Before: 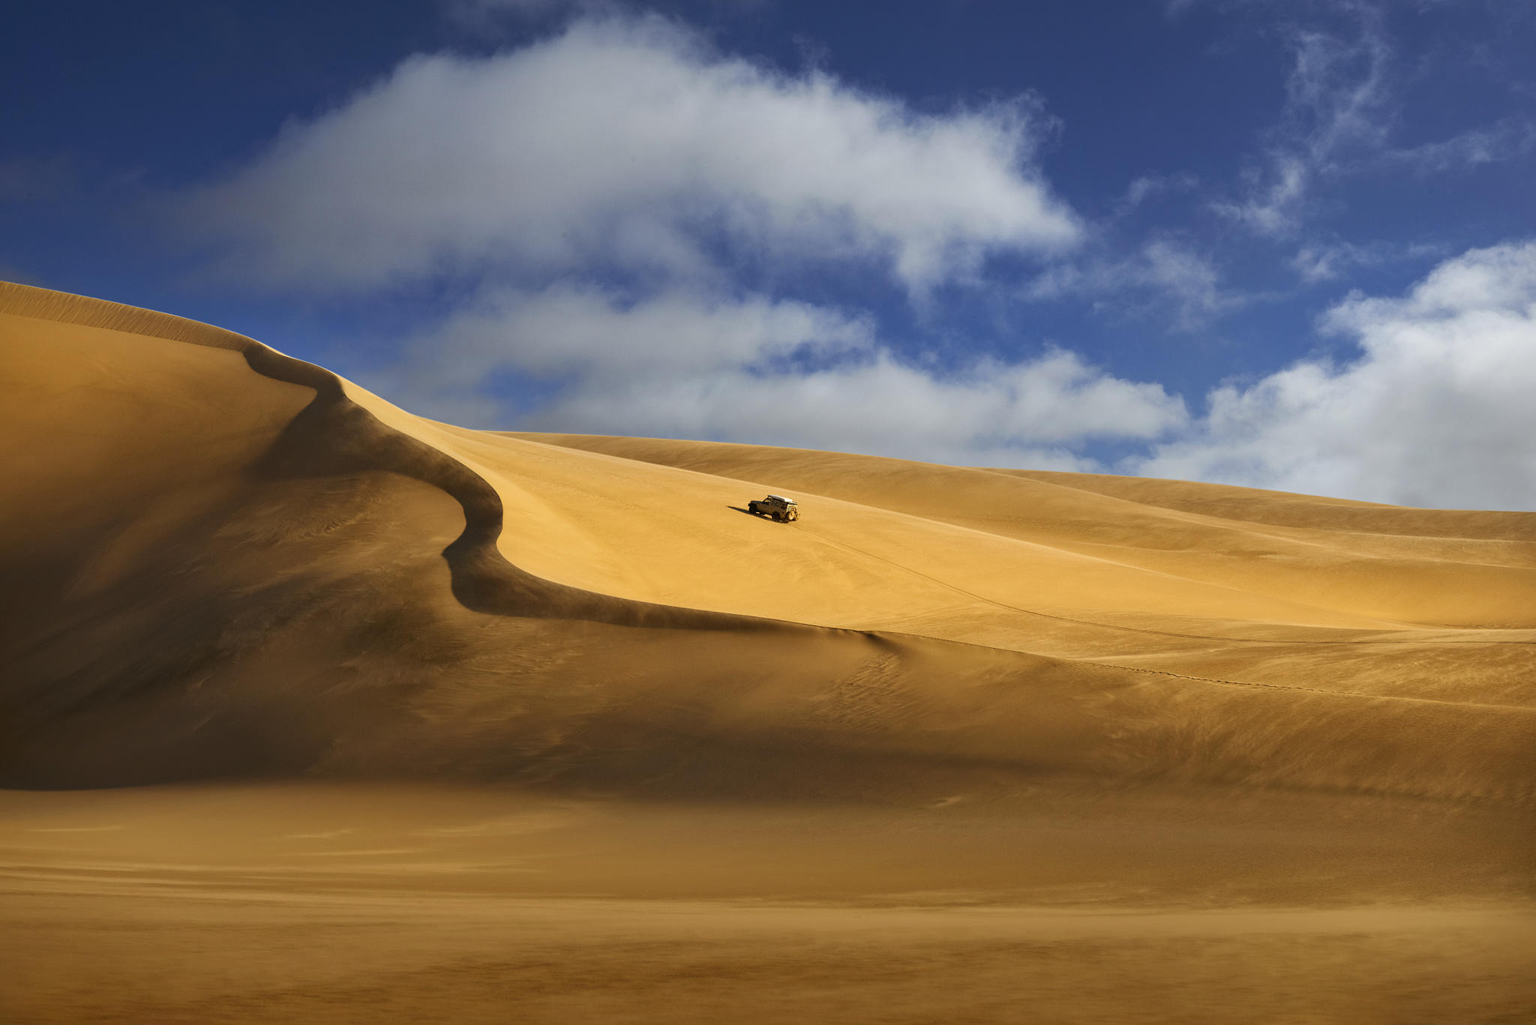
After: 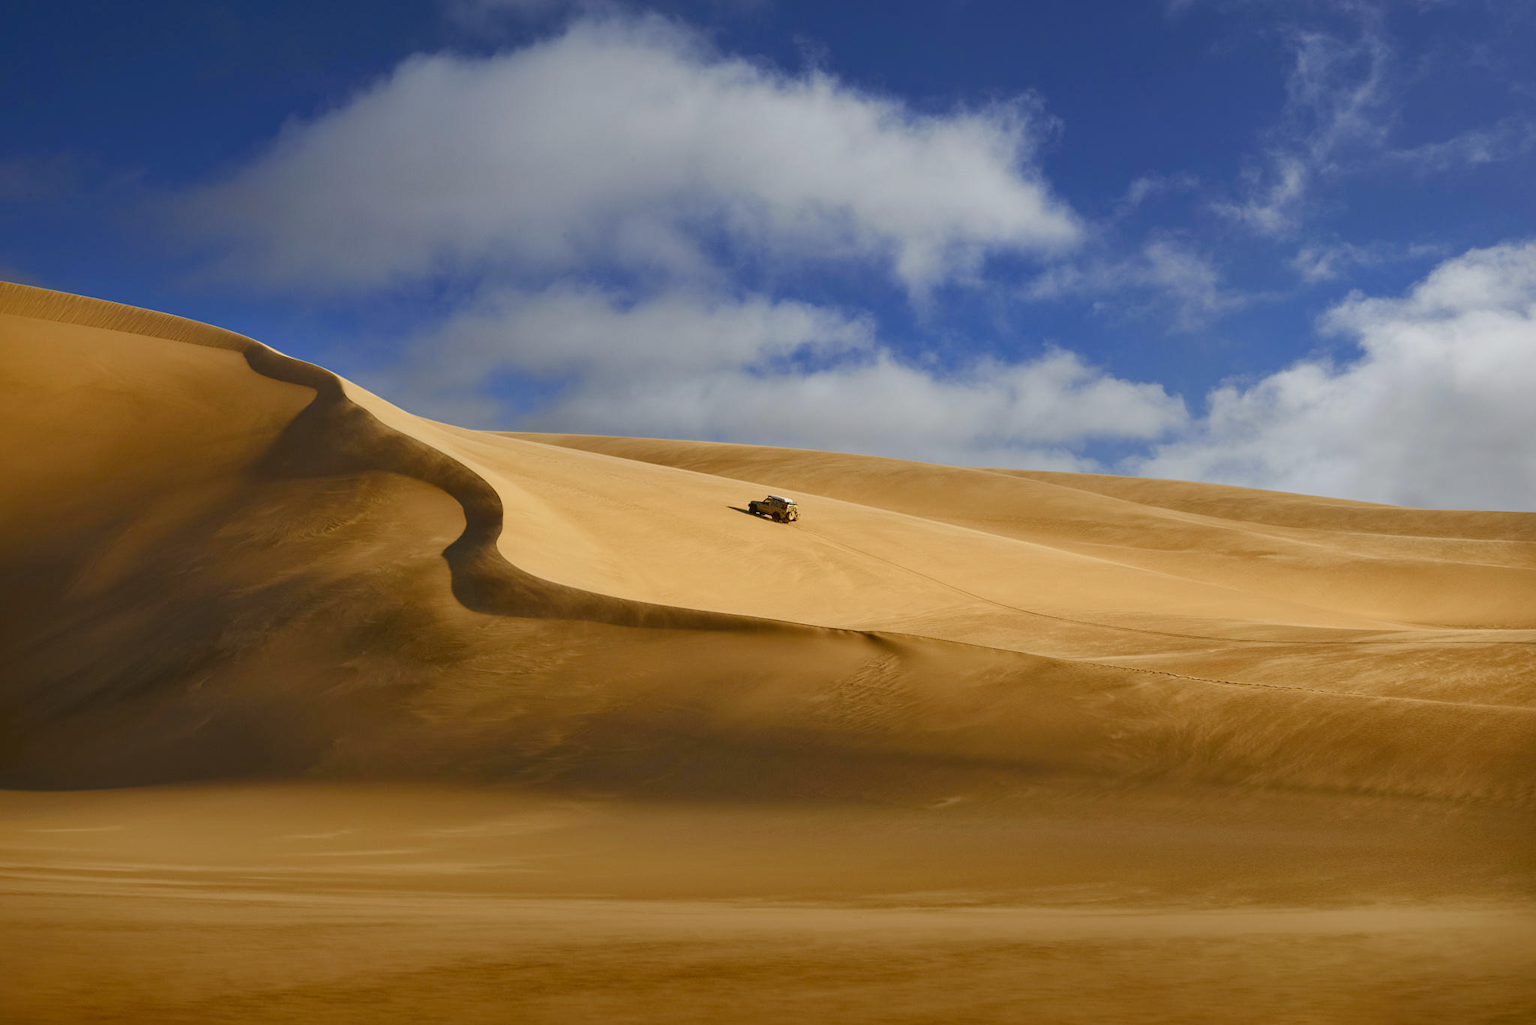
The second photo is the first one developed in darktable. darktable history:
color balance rgb: linear chroma grading › global chroma 9.165%, perceptual saturation grading › global saturation 0.872%, perceptual saturation grading › highlights -31.221%, perceptual saturation grading › mid-tones 5.313%, perceptual saturation grading › shadows 17.897%, contrast -10.087%
